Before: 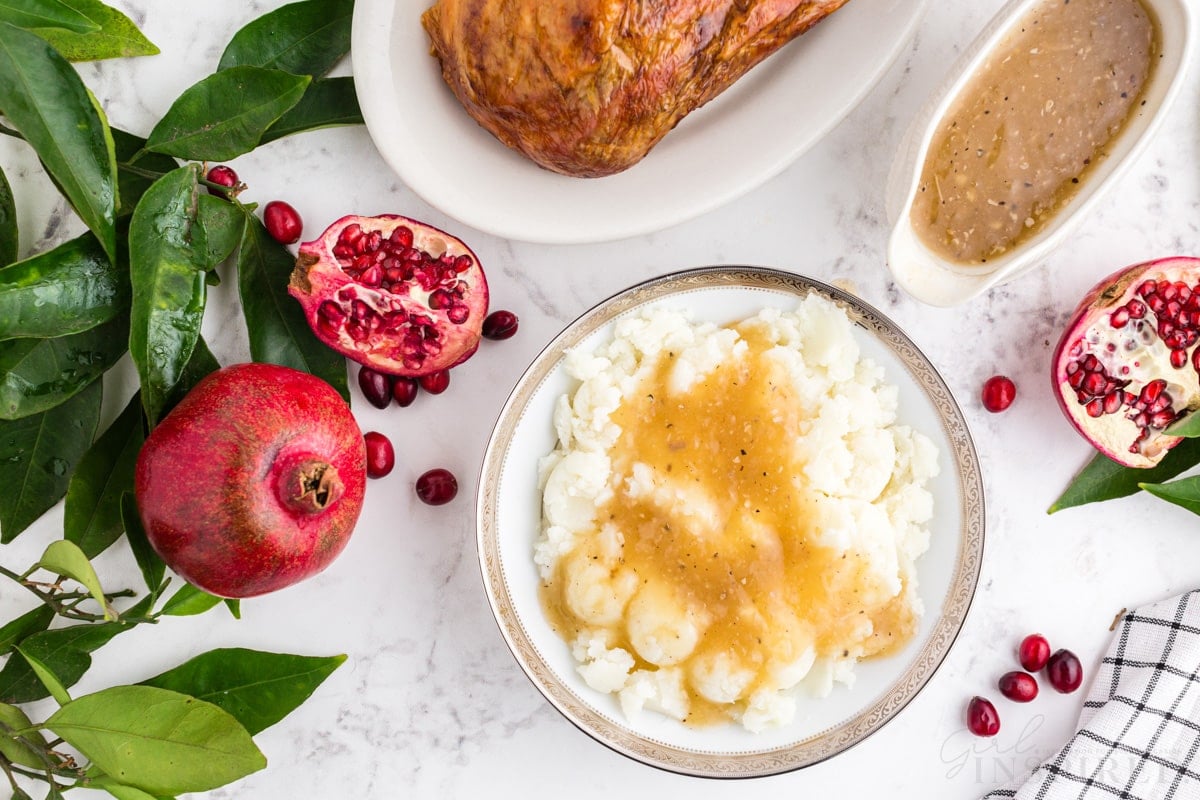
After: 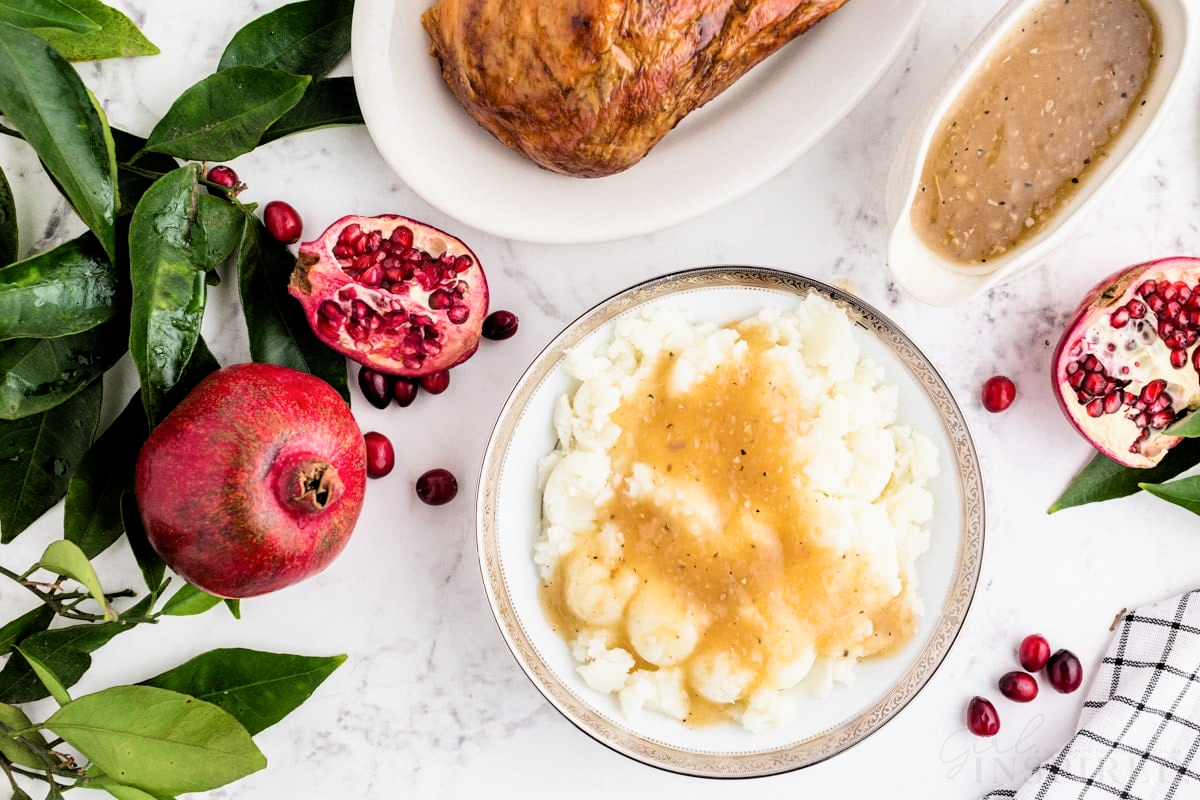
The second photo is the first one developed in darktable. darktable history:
filmic rgb: black relative exposure -6.24 EV, white relative exposure 2.79 EV, threshold 5.99 EV, target black luminance 0%, hardness 4.58, latitude 68.26%, contrast 1.278, shadows ↔ highlights balance -3.31%, enable highlight reconstruction true
